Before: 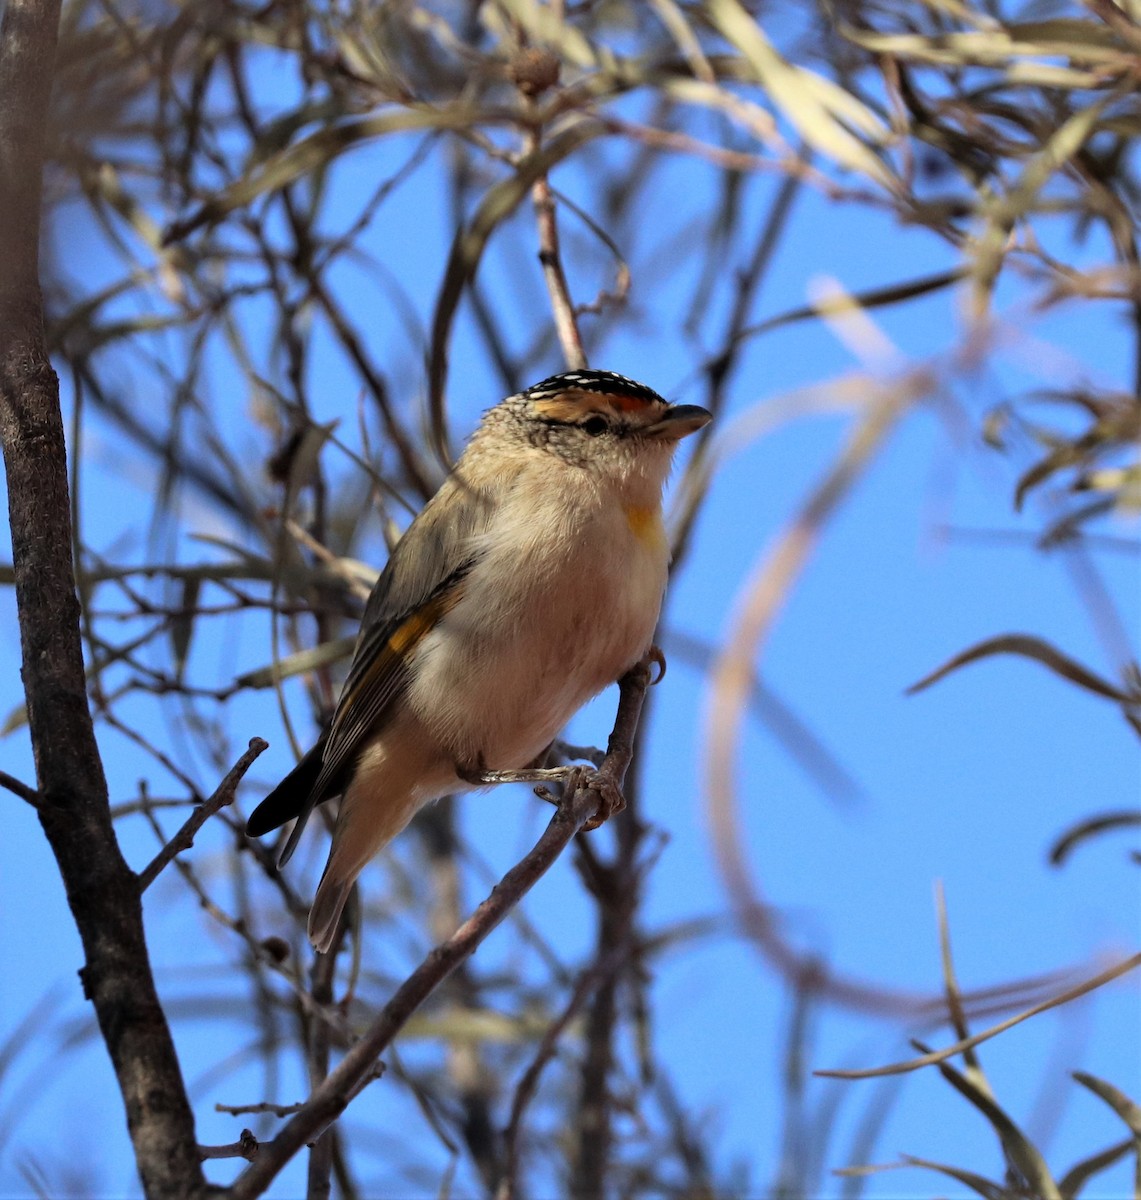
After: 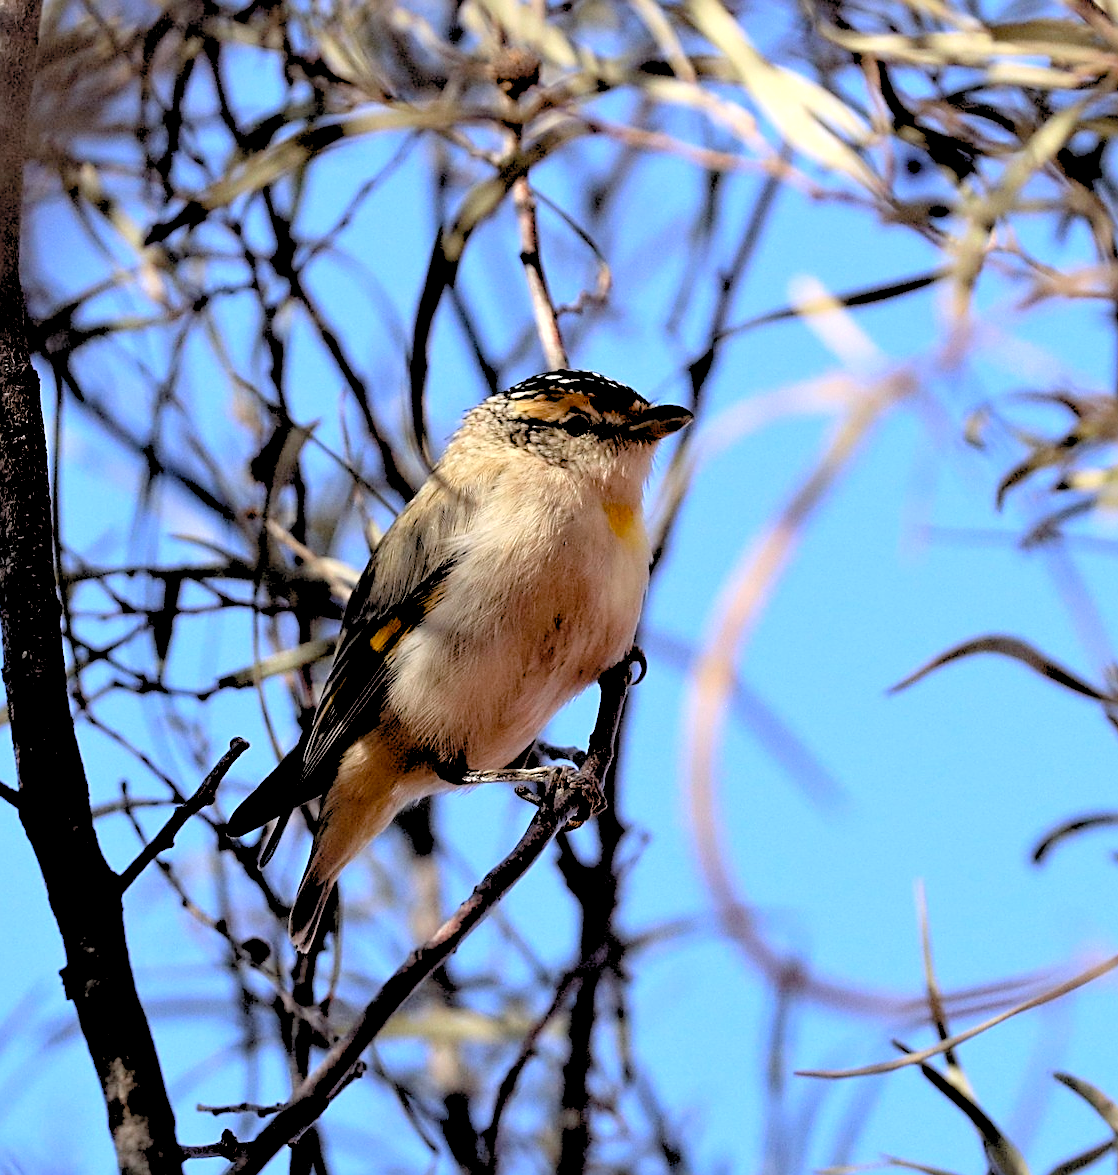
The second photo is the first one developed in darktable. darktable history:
exposure: black level correction 0.025, exposure 0.182 EV, compensate highlight preservation false
rgb levels: levels [[0.01, 0.419, 0.839], [0, 0.5, 1], [0, 0.5, 1]]
sharpen: amount 0.478
rotate and perspective: crop left 0, crop top 0
white balance: red 1.009, blue 1.027
color zones: curves: ch0 [(0.25, 0.5) (0.428, 0.473) (0.75, 0.5)]; ch1 [(0.243, 0.479) (0.398, 0.452) (0.75, 0.5)]
crop: left 1.743%, right 0.268%, bottom 2.011%
contrast brightness saturation: brightness 0.15
